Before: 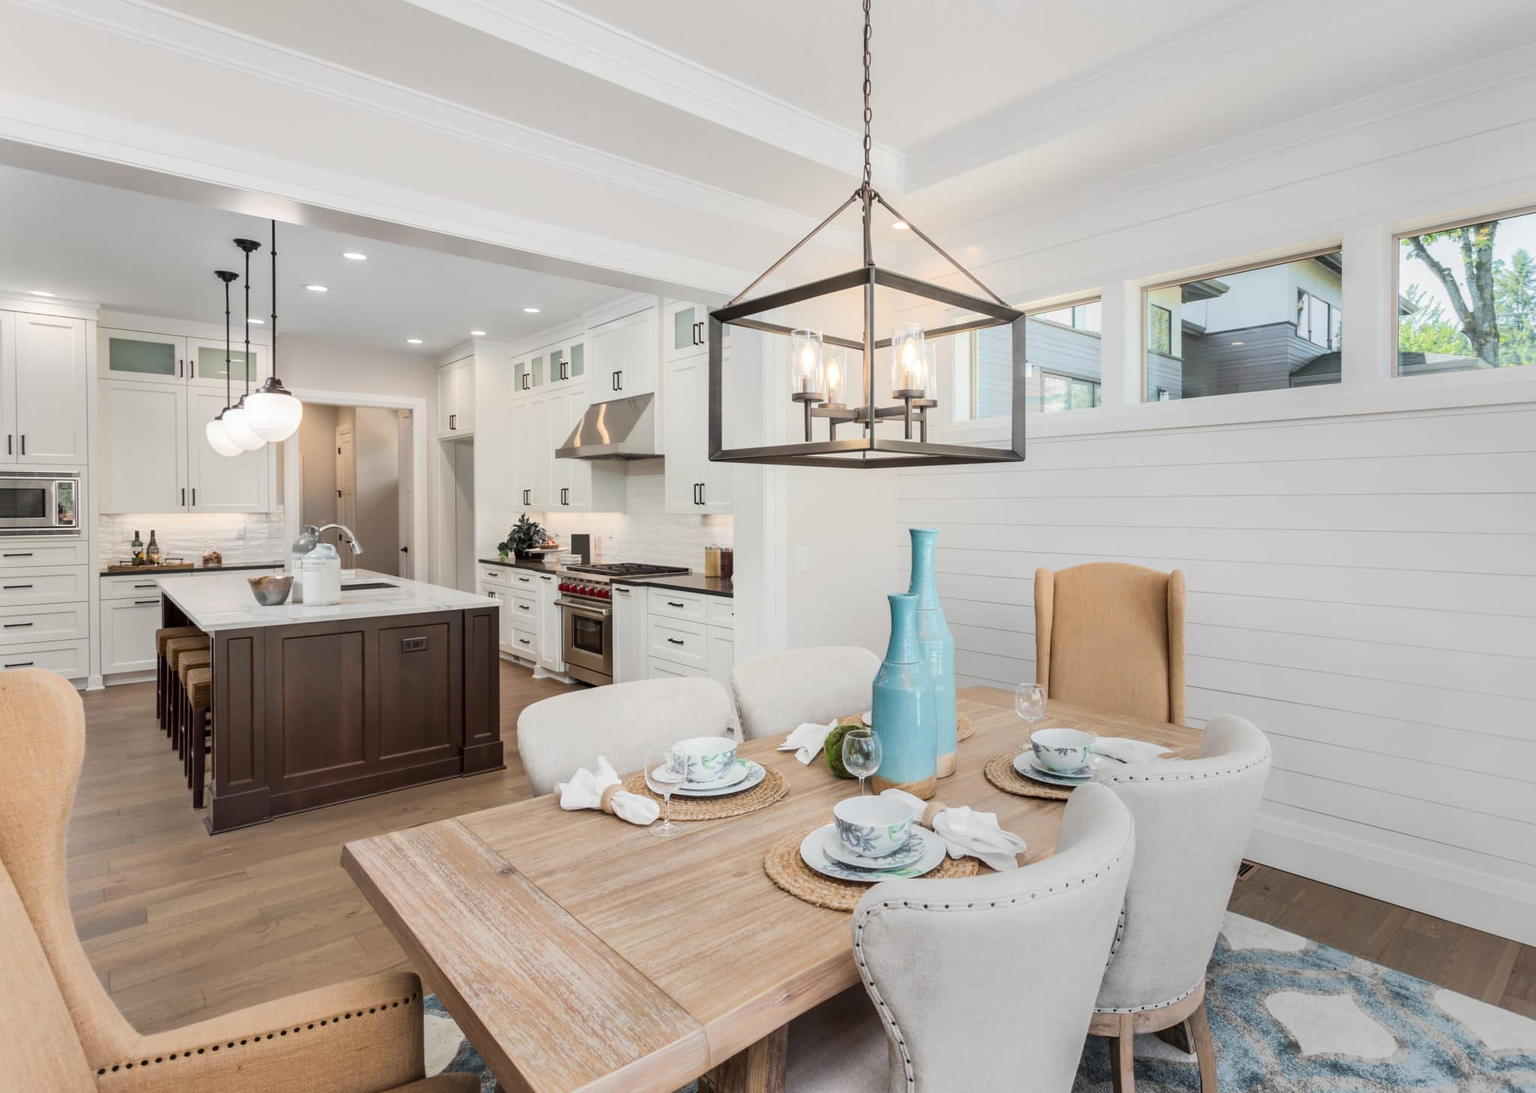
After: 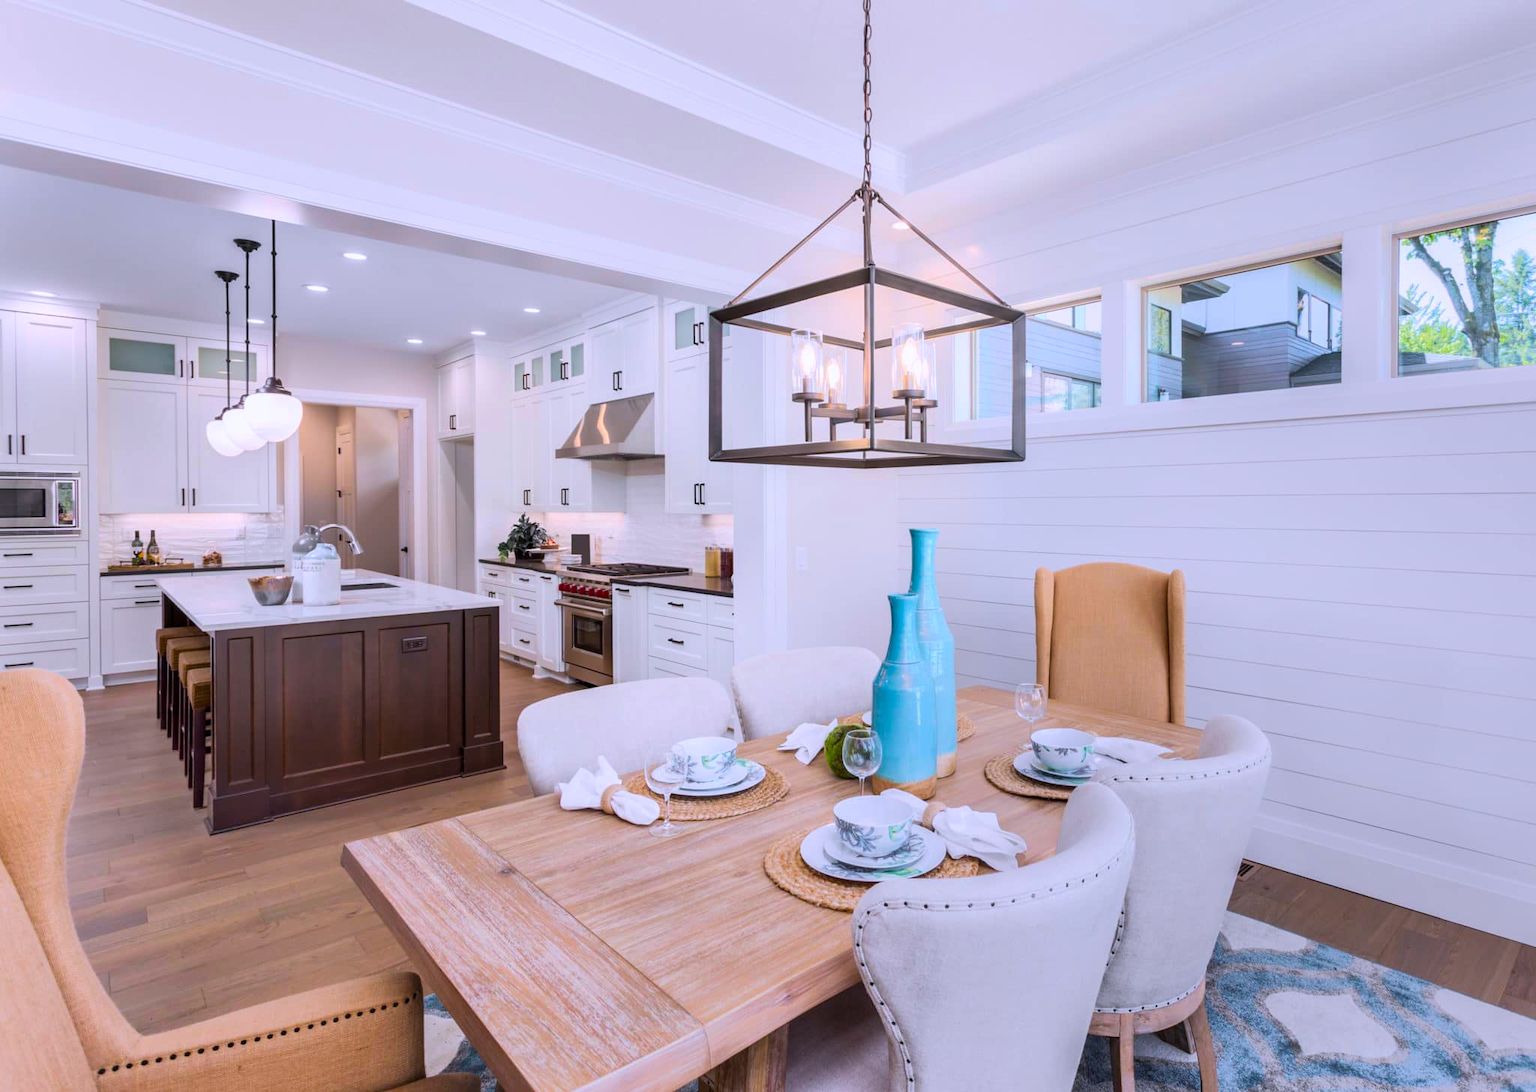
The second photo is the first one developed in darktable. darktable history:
color calibration: illuminant custom, x 0.363, y 0.385, temperature 4526.47 K
color balance rgb: perceptual saturation grading › global saturation 25.405%, global vibrance 40.126%
